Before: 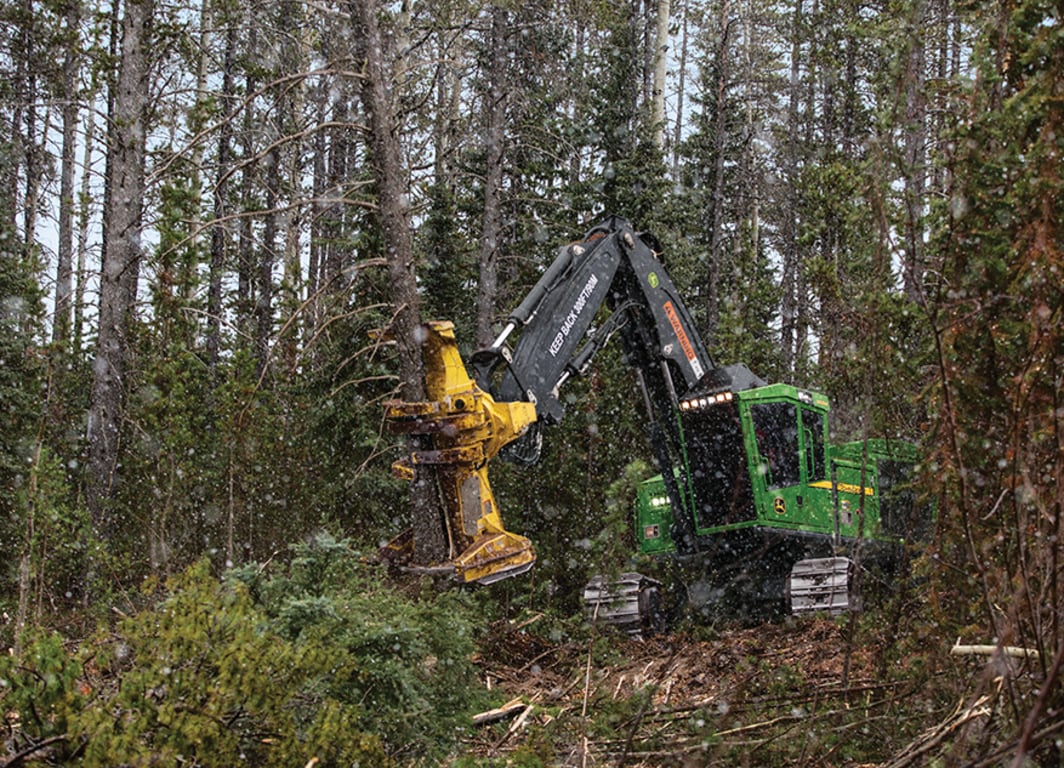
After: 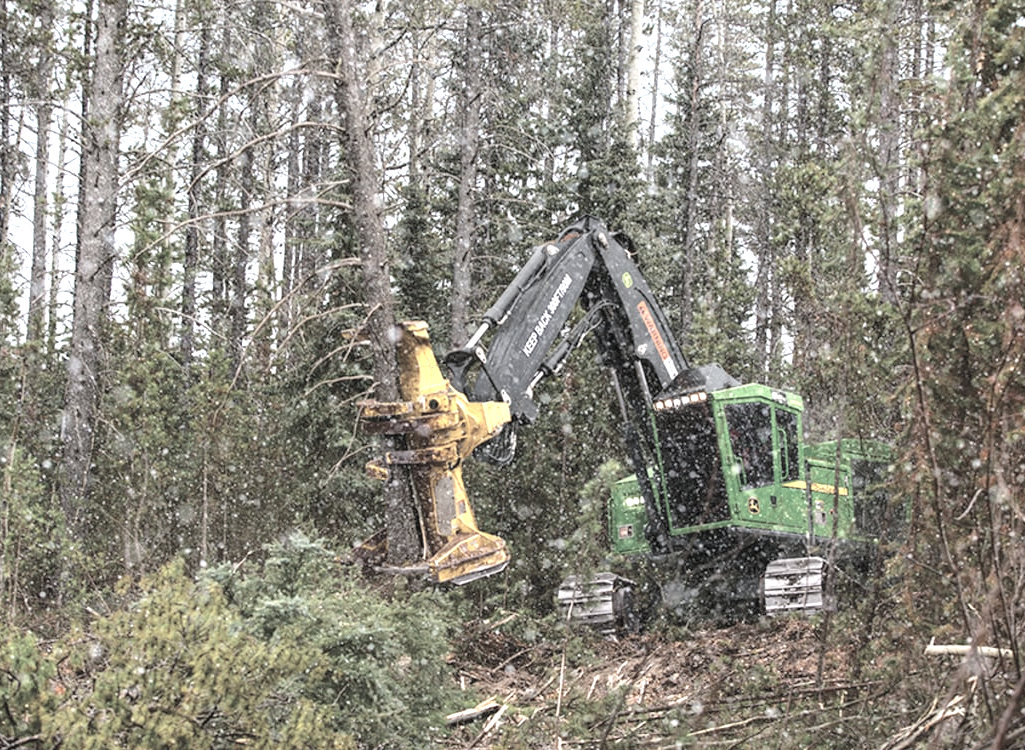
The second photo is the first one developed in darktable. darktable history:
exposure: black level correction 0, exposure 1.015 EV, compensate exposure bias true, compensate highlight preservation false
crop and rotate: left 2.536%, right 1.107%, bottom 2.246%
contrast brightness saturation: brightness 0.18, saturation -0.5
